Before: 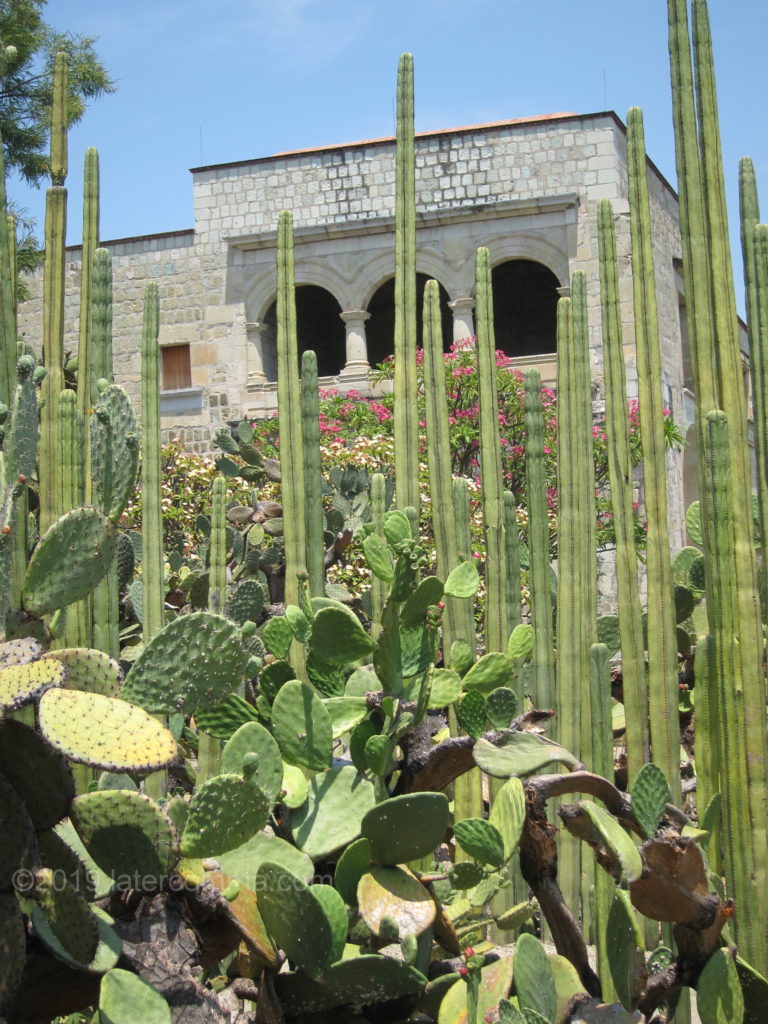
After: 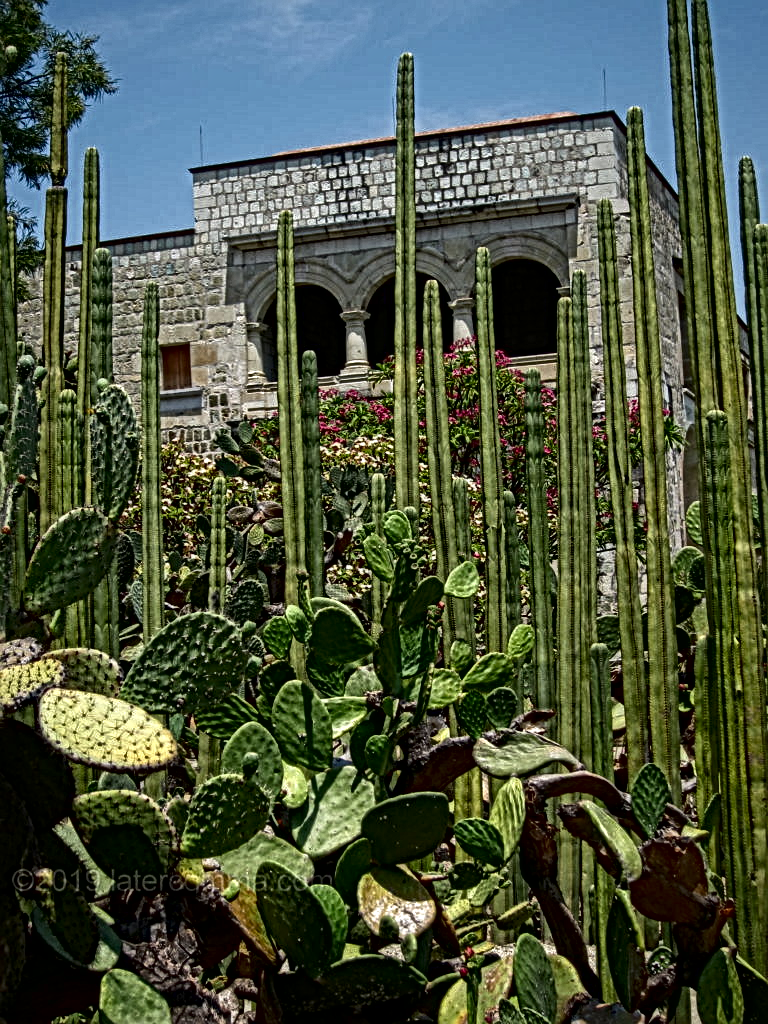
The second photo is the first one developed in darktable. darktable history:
local contrast: mode bilateral grid, contrast 19, coarseness 4, detail 299%, midtone range 0.2
contrast brightness saturation: brightness -0.533
